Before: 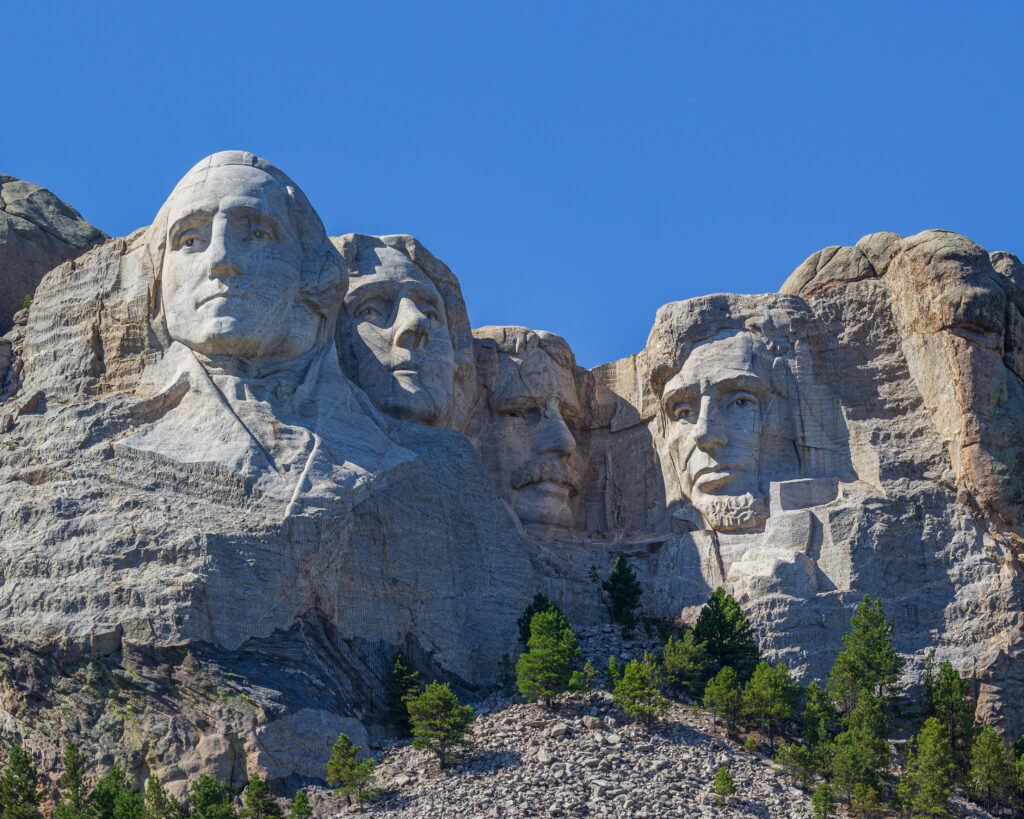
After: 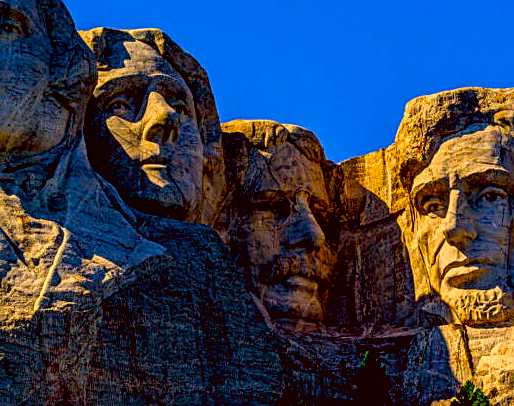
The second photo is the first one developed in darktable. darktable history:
crop: left 24.583%, top 25.208%, right 25.143%, bottom 25.123%
local contrast: highlights 37%, detail 135%
exposure: black level correction 0.045, exposure -0.23 EV, compensate exposure bias true, compensate highlight preservation false
color balance rgb: perceptual saturation grading › global saturation 25.307%, global vibrance 30.385%, contrast 9.578%
color correction: highlights a* 10.94, highlights b* 30.28, shadows a* 2.69, shadows b* 16.87, saturation 1.74
shadows and highlights: shadows -1.68, highlights 40.1
sharpen: on, module defaults
